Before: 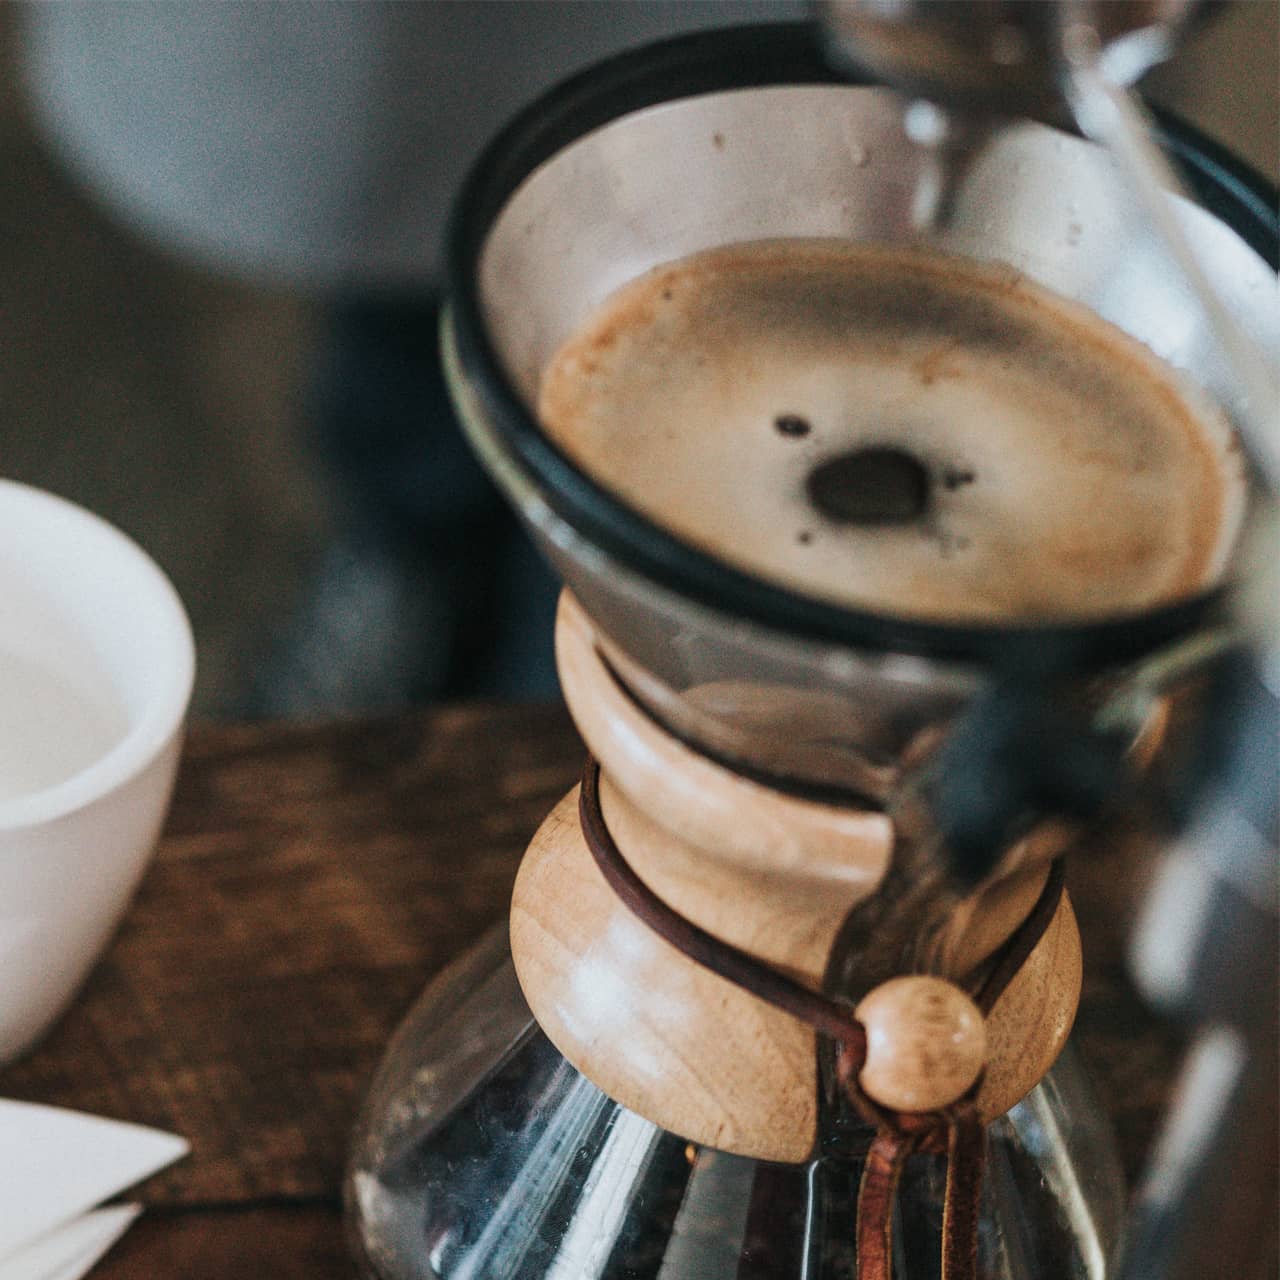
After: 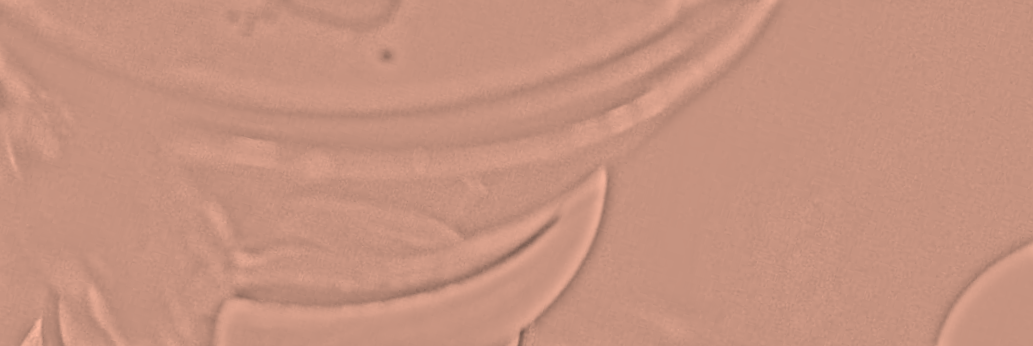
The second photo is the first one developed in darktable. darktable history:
crop and rotate: angle 16.12°, top 30.835%, bottom 35.653%
color correction: highlights a* 40, highlights b* 40, saturation 0.69
base curve: curves: ch0 [(0, 0) (0.028, 0.03) (0.121, 0.232) (0.46, 0.748) (0.859, 0.968) (1, 1)], preserve colors none
tone equalizer: -8 EV -0.002 EV, -7 EV 0.005 EV, -6 EV -0.008 EV, -5 EV 0.007 EV, -4 EV -0.042 EV, -3 EV -0.233 EV, -2 EV -0.662 EV, -1 EV -0.983 EV, +0 EV -0.969 EV, smoothing diameter 2%, edges refinement/feathering 20, mask exposure compensation -1.57 EV, filter diffusion 5
highpass: sharpness 25.84%, contrast boost 14.94%
